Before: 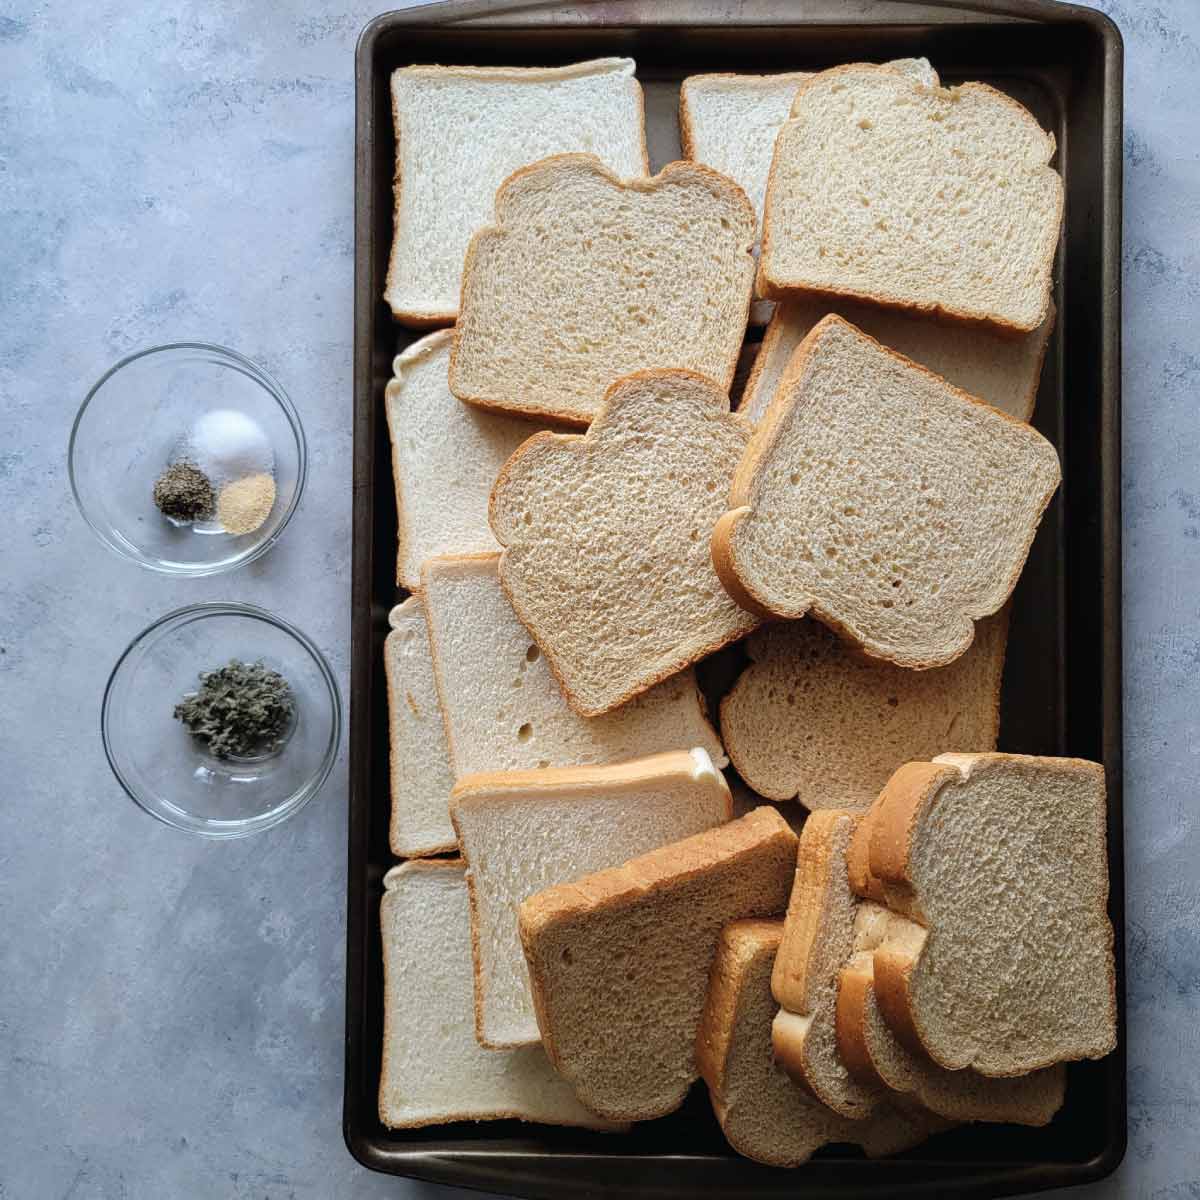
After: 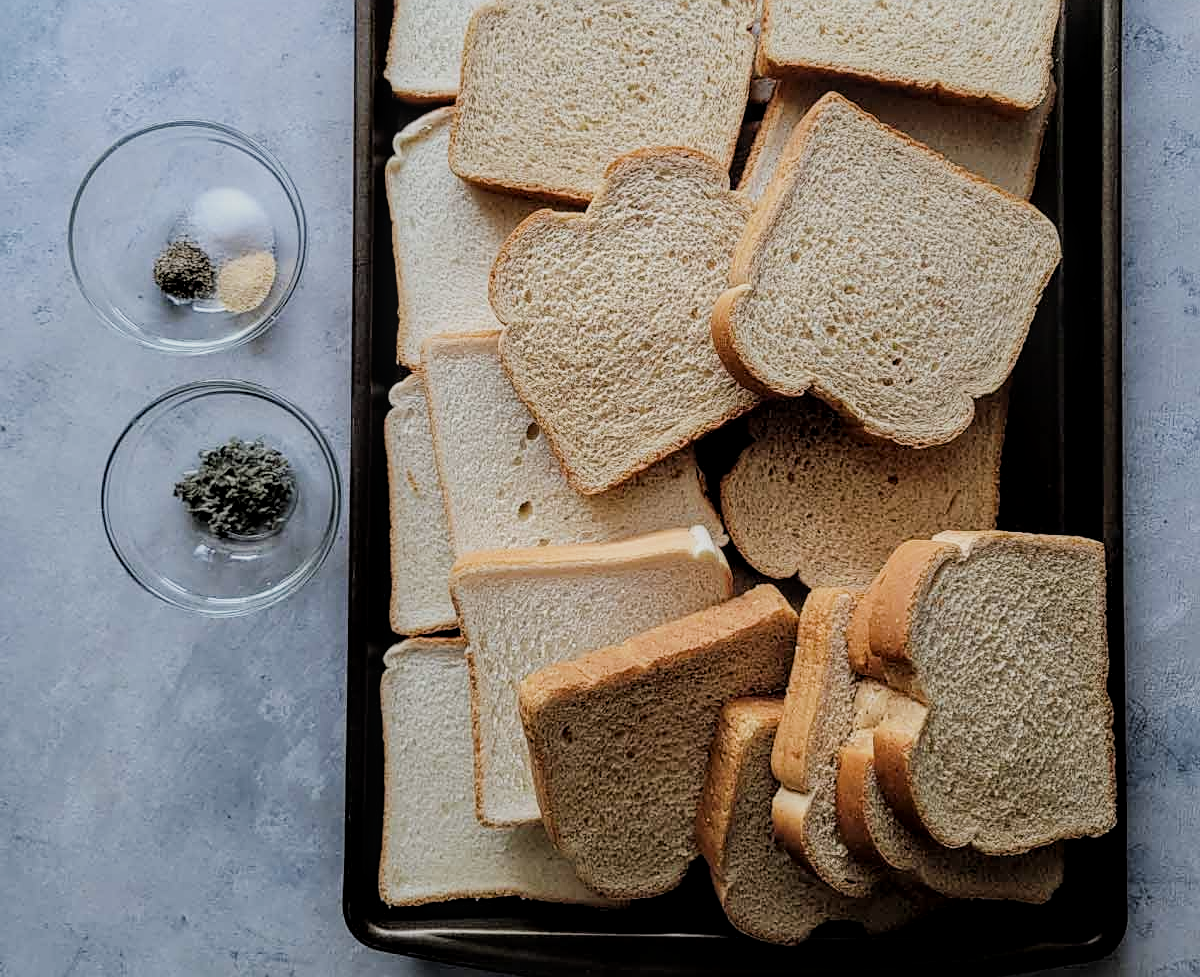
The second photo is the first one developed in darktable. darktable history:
sharpen: on, module defaults
filmic rgb: black relative exposure -7.65 EV, white relative exposure 4.56 EV, hardness 3.61, contrast 1.05
crop and rotate: top 18.507%
local contrast: on, module defaults
